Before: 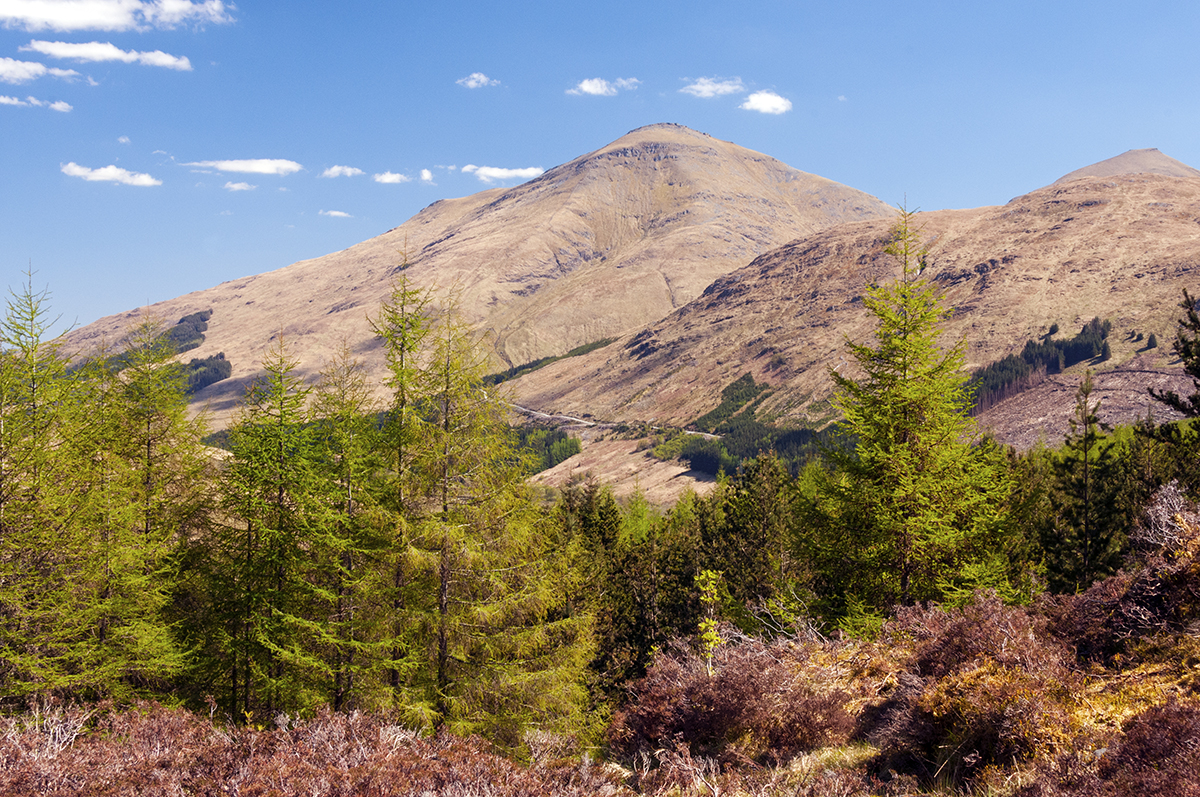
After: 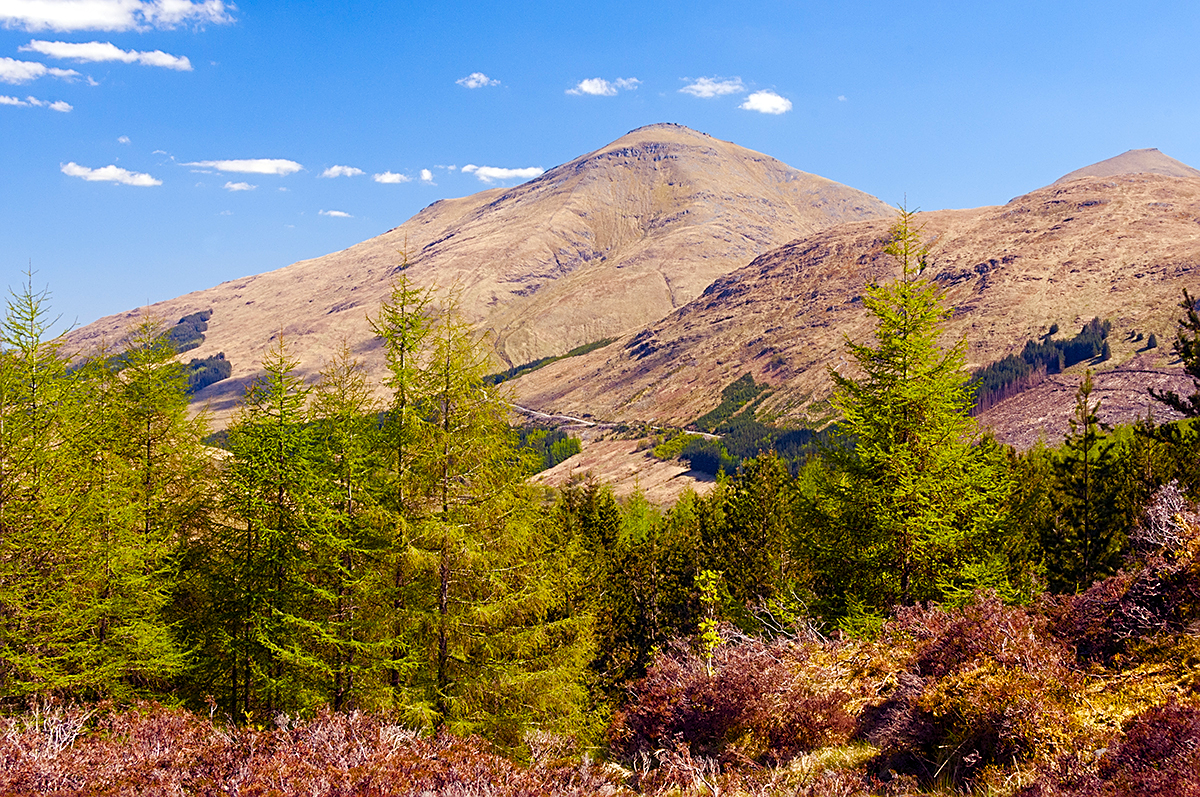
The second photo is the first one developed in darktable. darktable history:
color balance rgb: perceptual saturation grading › global saturation 20%, perceptual saturation grading › highlights -25%, perceptual saturation grading › shadows 50.52%, global vibrance 40.24%
sharpen: on, module defaults
